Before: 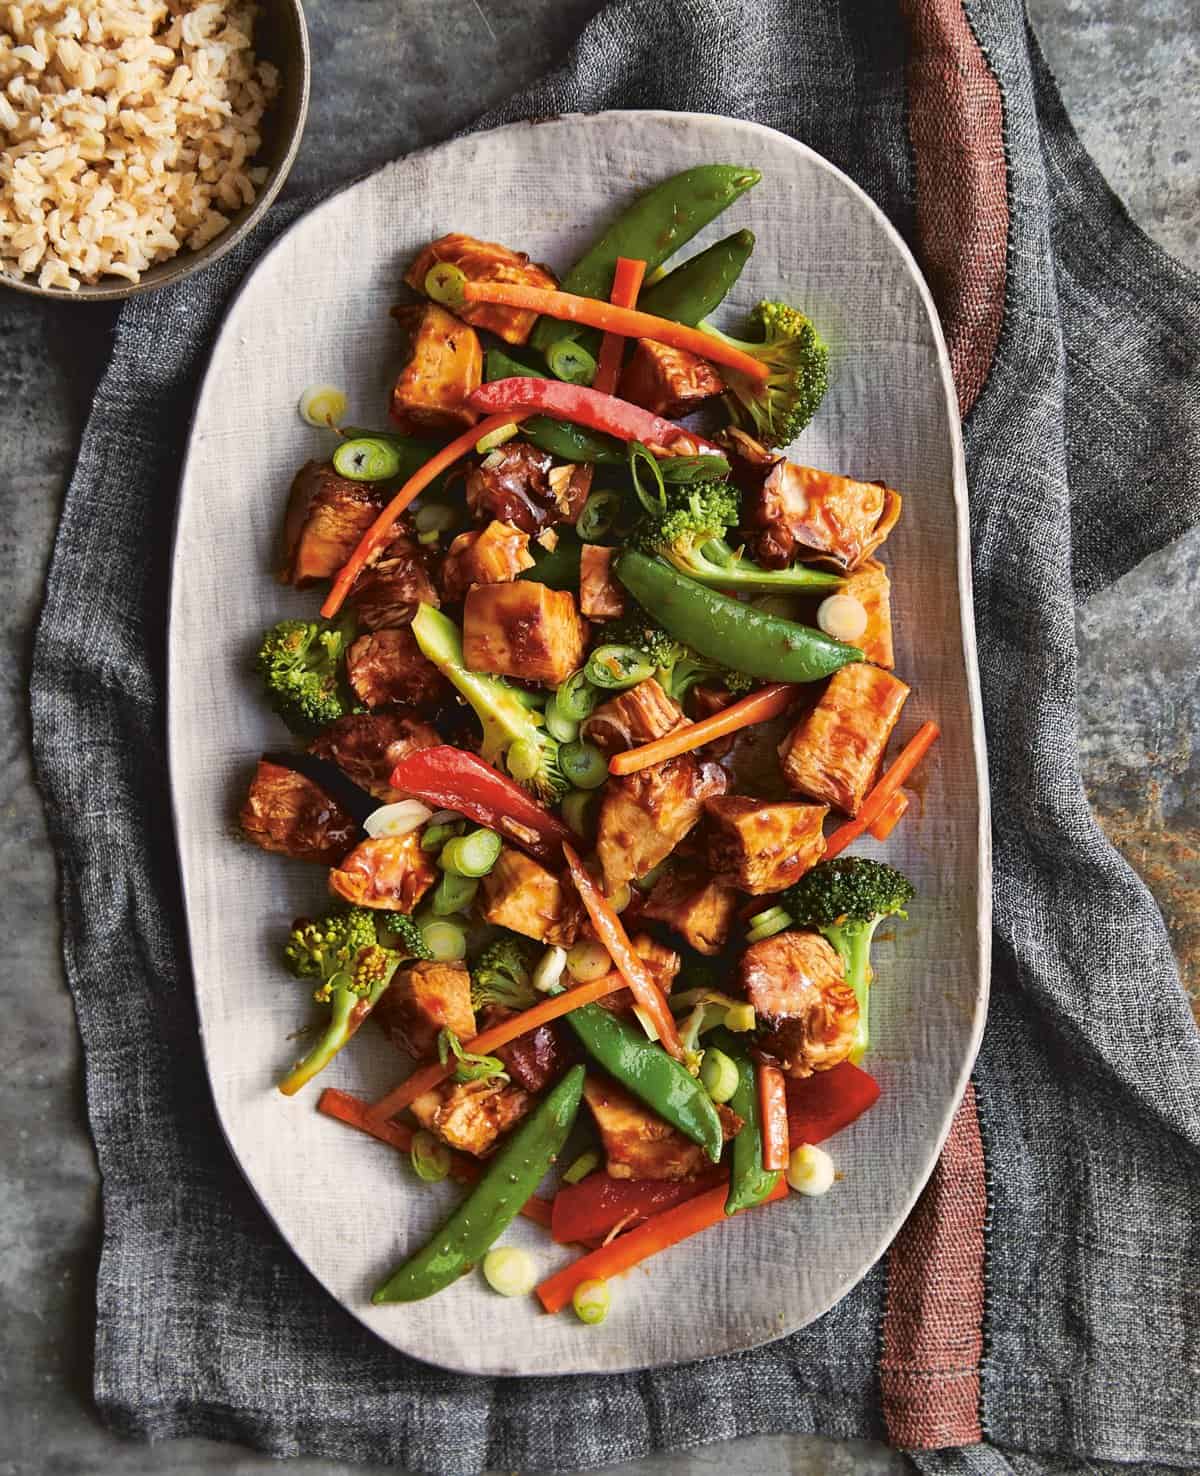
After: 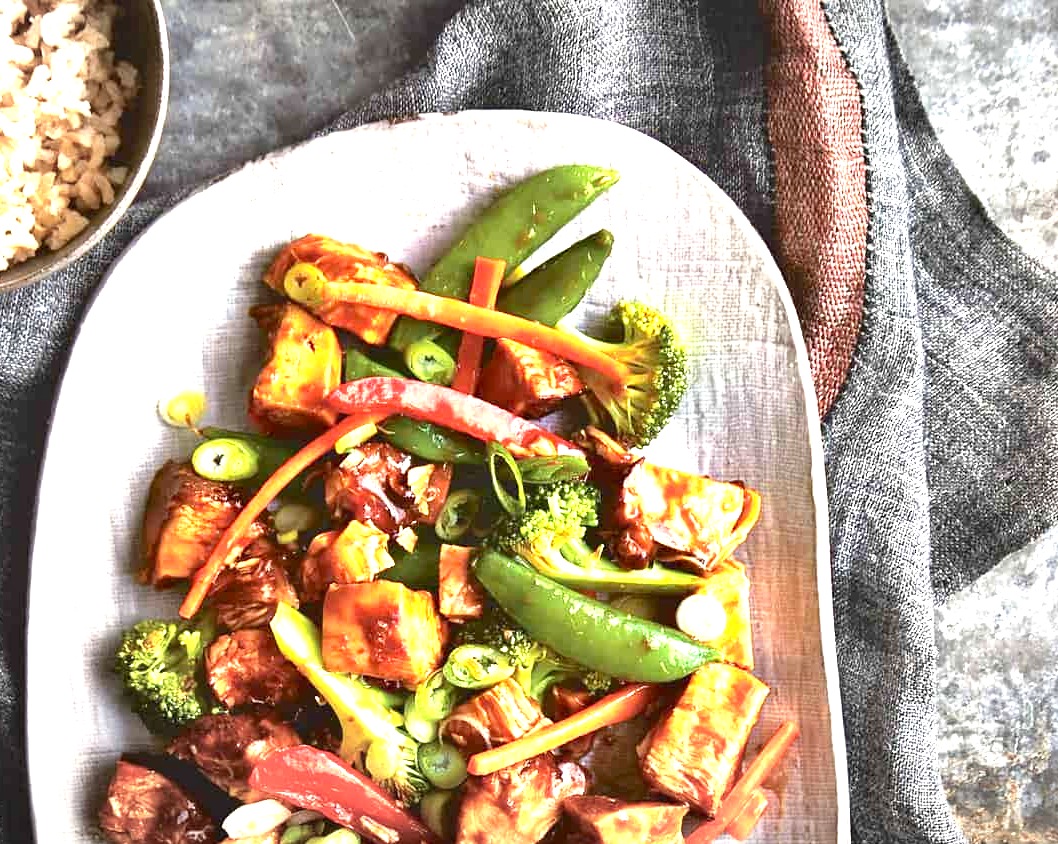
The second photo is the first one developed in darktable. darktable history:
crop and rotate: left 11.812%, bottom 42.776%
exposure: black level correction 0.001, exposure 1.84 EV, compensate highlight preservation false
vignetting: fall-off radius 100%, width/height ratio 1.337
